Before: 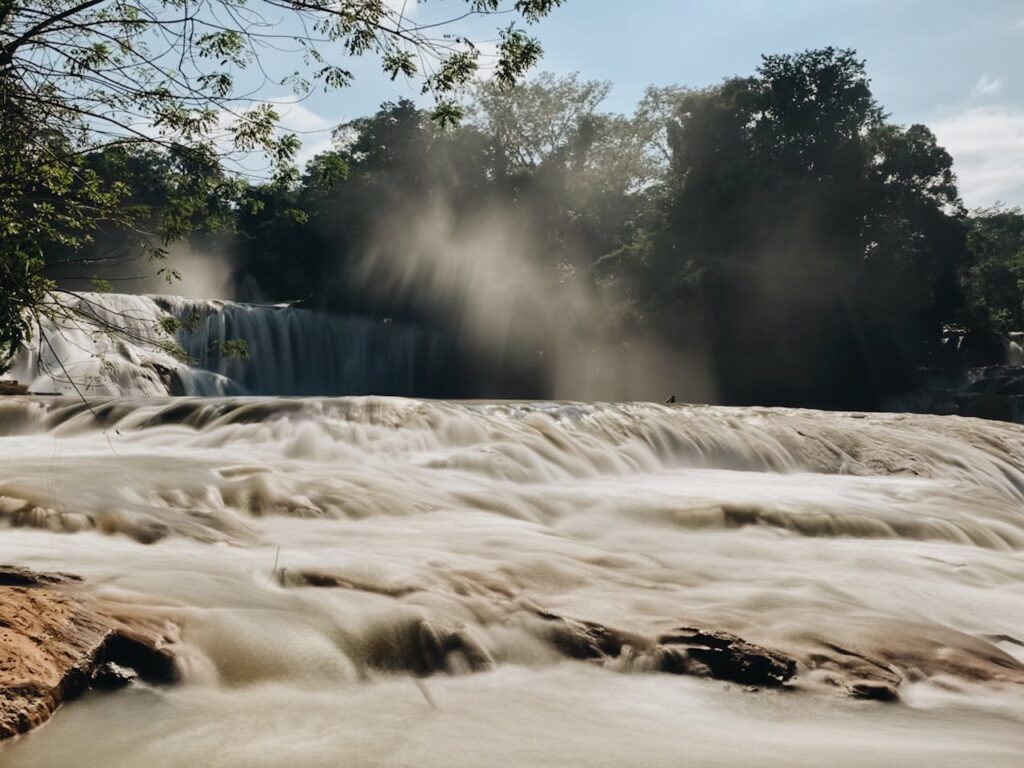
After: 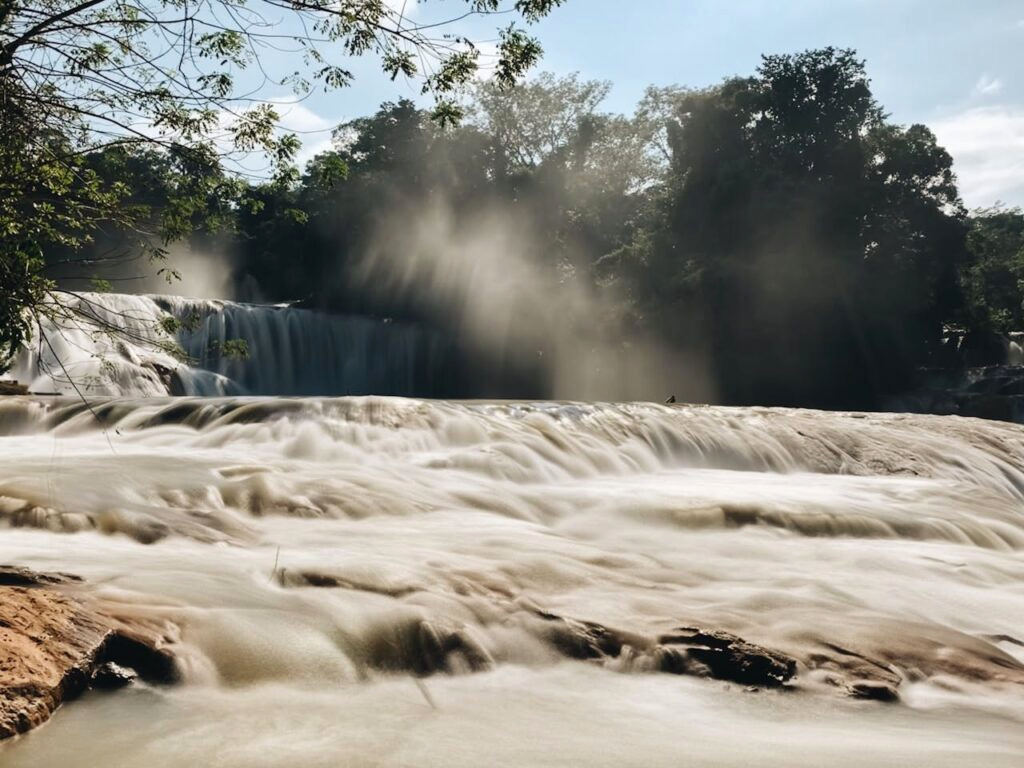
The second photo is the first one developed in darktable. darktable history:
exposure: exposure 0.261 EV, compensate highlight preservation false
